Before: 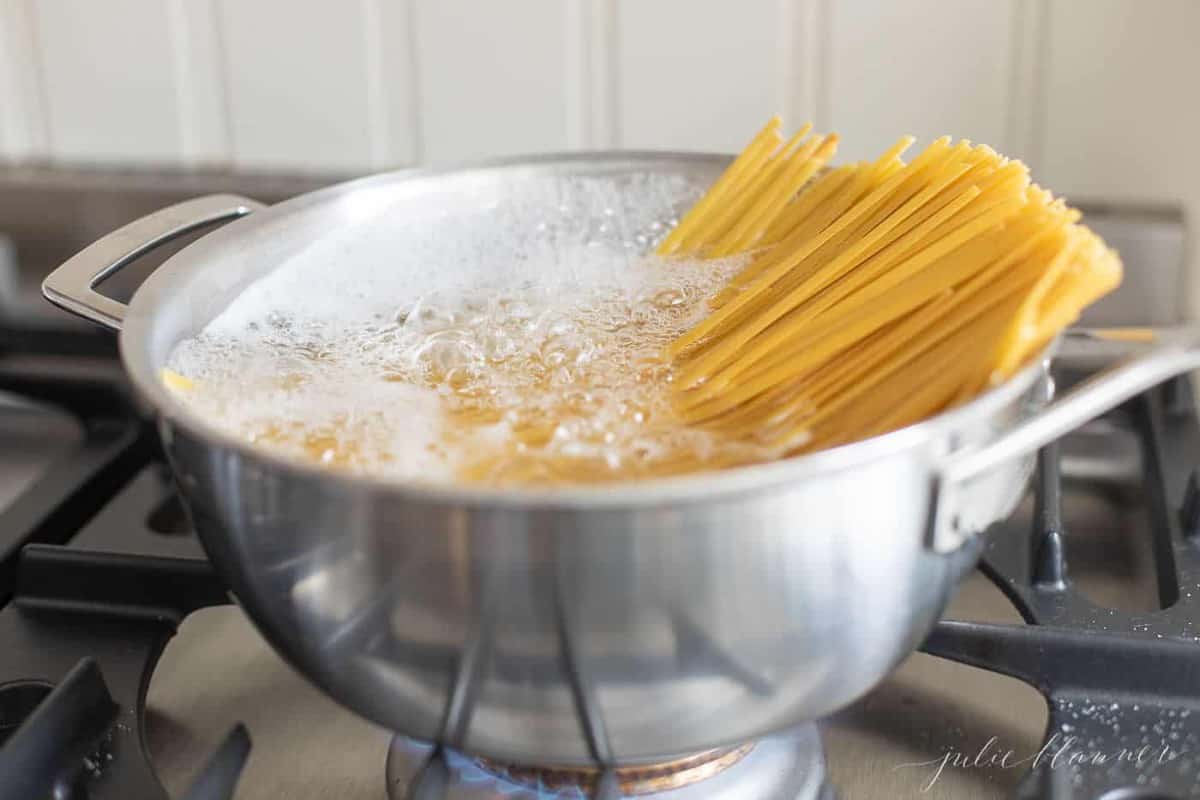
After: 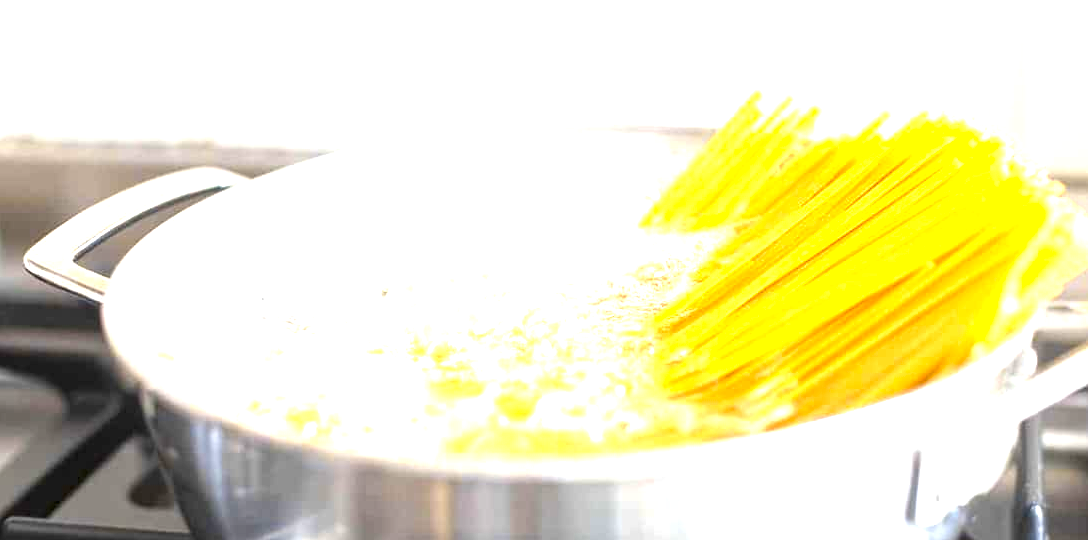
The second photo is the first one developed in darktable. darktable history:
exposure: black level correction 0, exposure 1.675 EV, compensate exposure bias true, compensate highlight preservation false
crop: left 1.509%, top 3.452%, right 7.696%, bottom 28.452%
color contrast: green-magenta contrast 0.85, blue-yellow contrast 1.25, unbound 0
